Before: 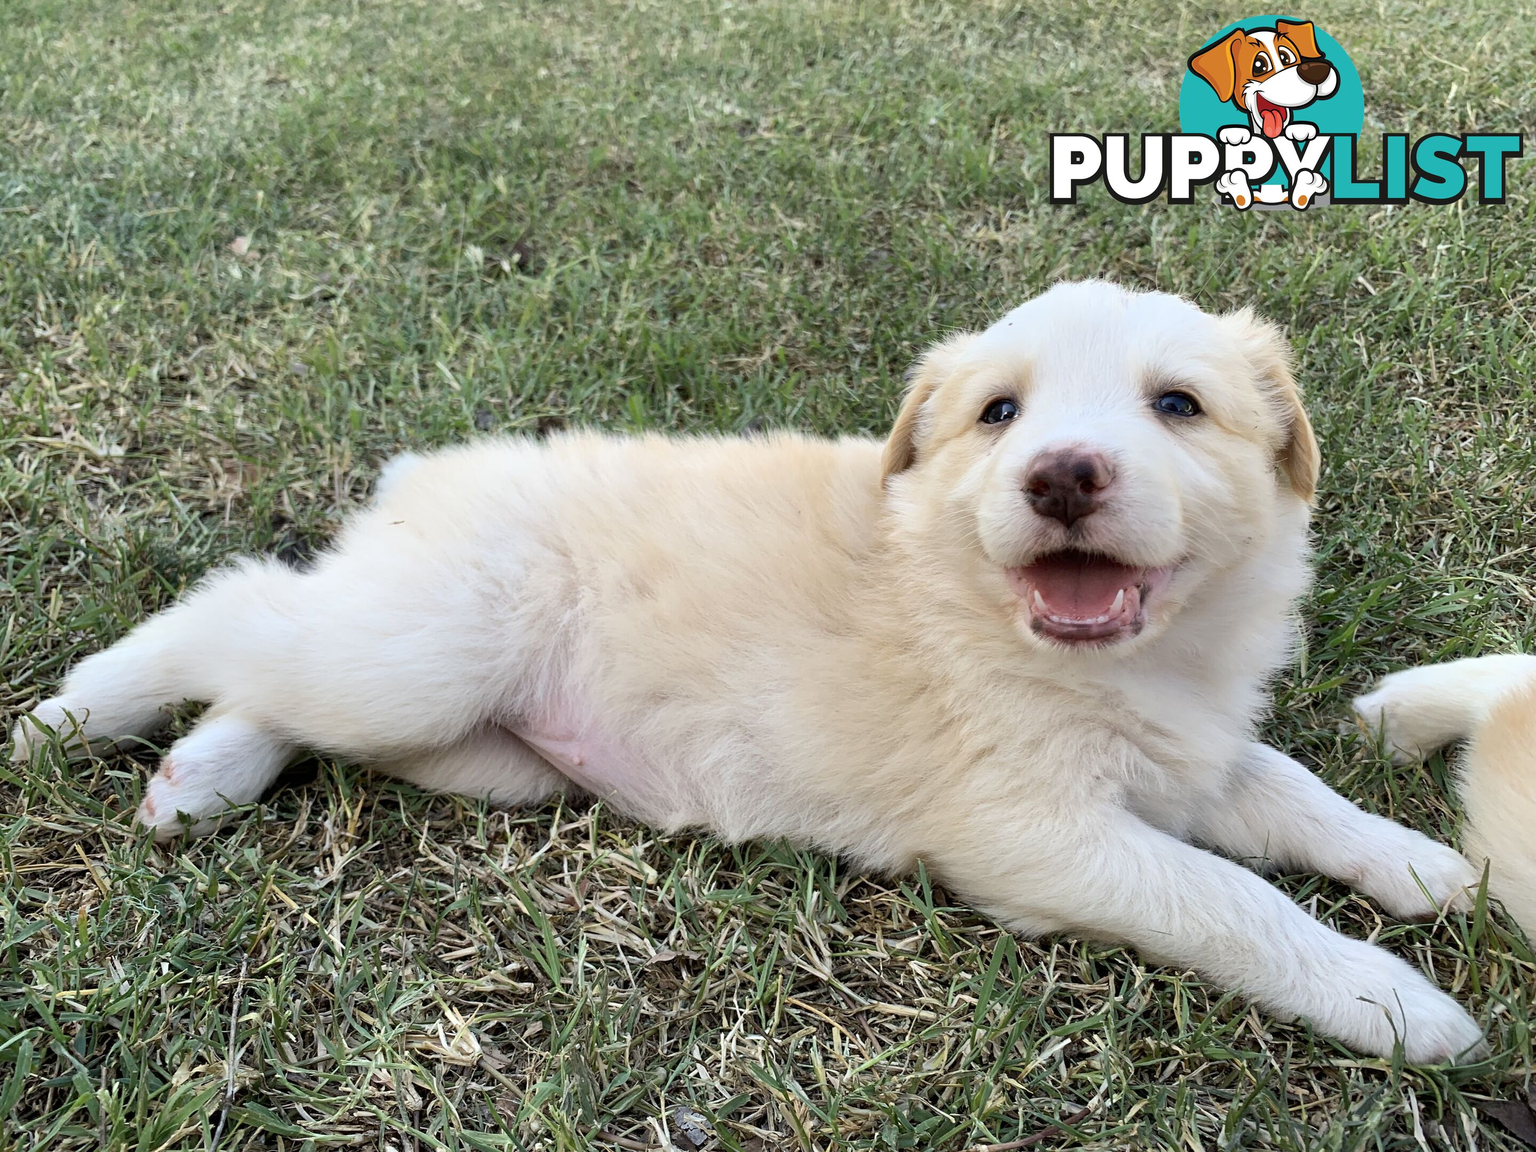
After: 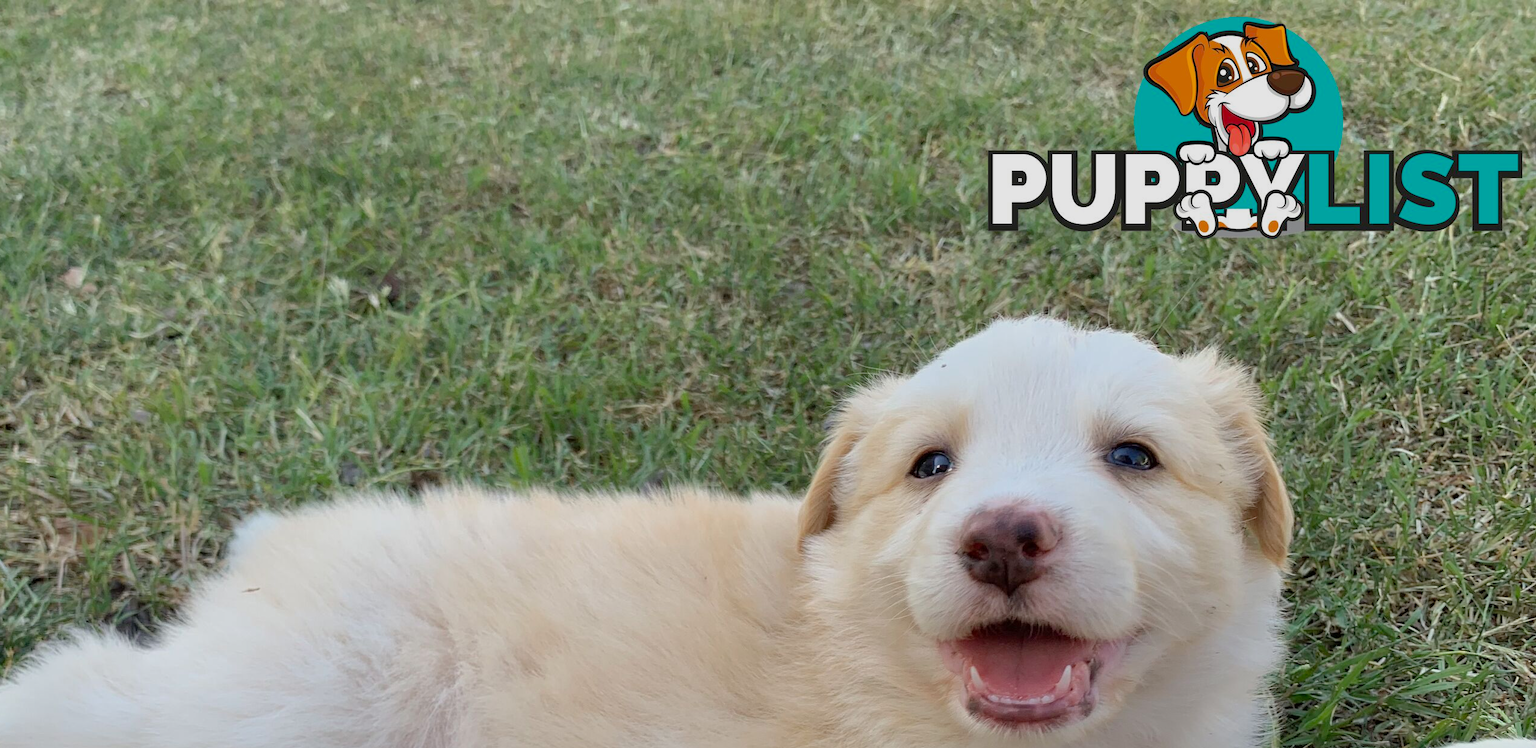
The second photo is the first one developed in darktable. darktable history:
crop and rotate: left 11.386%, bottom 42.436%
tone equalizer: -8 EV 0.211 EV, -7 EV 0.387 EV, -6 EV 0.411 EV, -5 EV 0.215 EV, -3 EV -0.26 EV, -2 EV -0.423 EV, -1 EV -0.428 EV, +0 EV -0.259 EV, edges refinement/feathering 500, mask exposure compensation -1.57 EV, preserve details no
